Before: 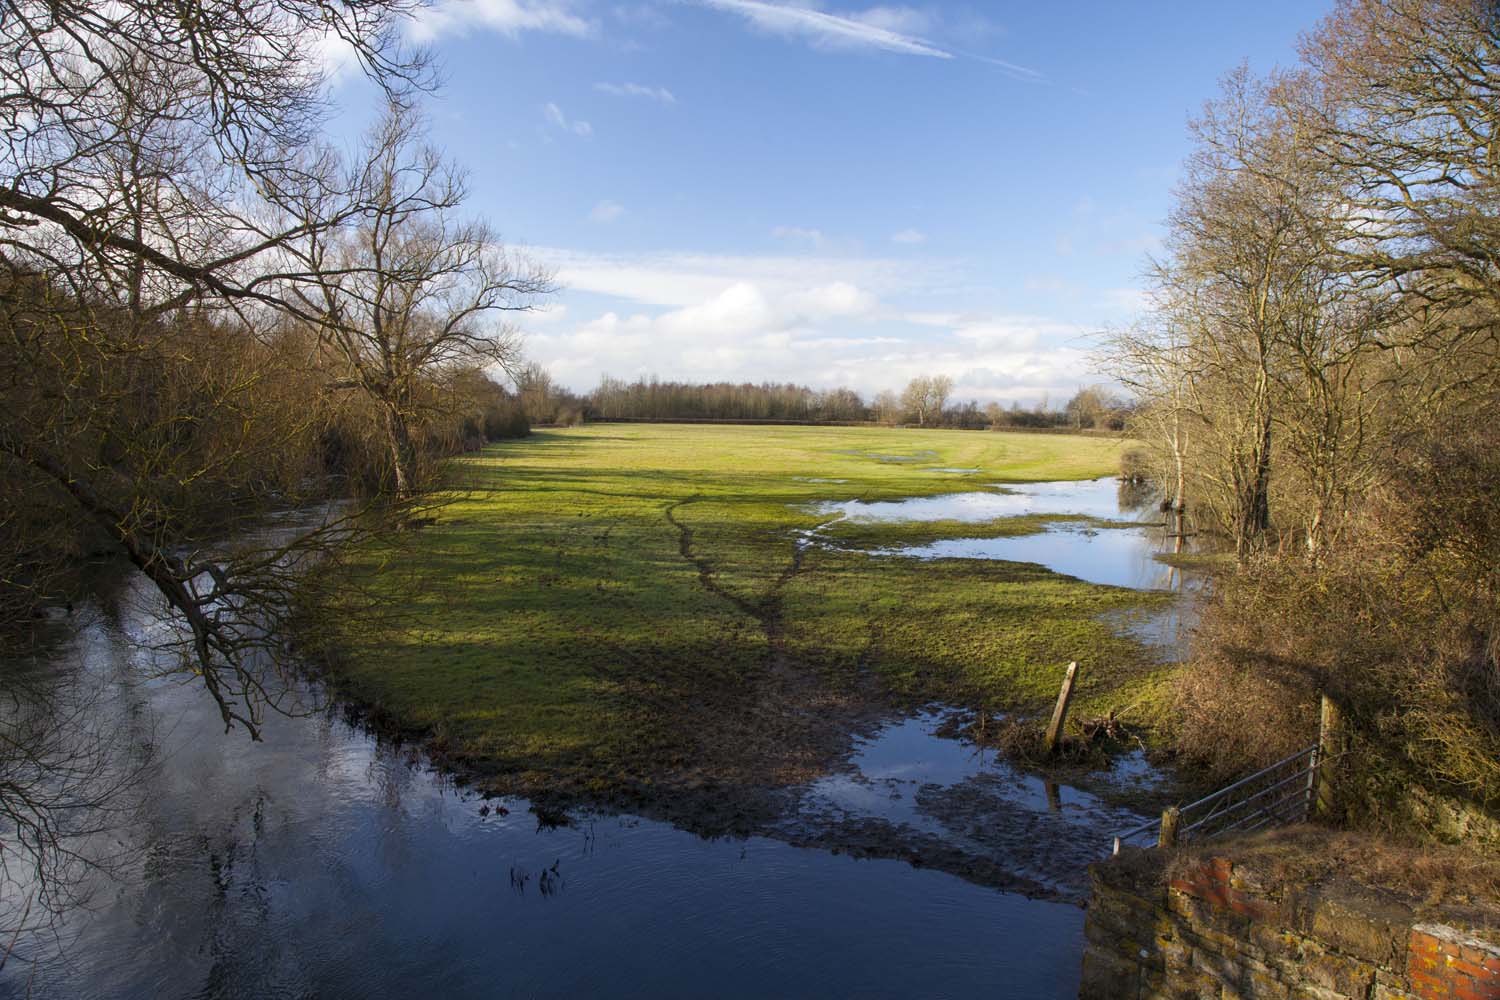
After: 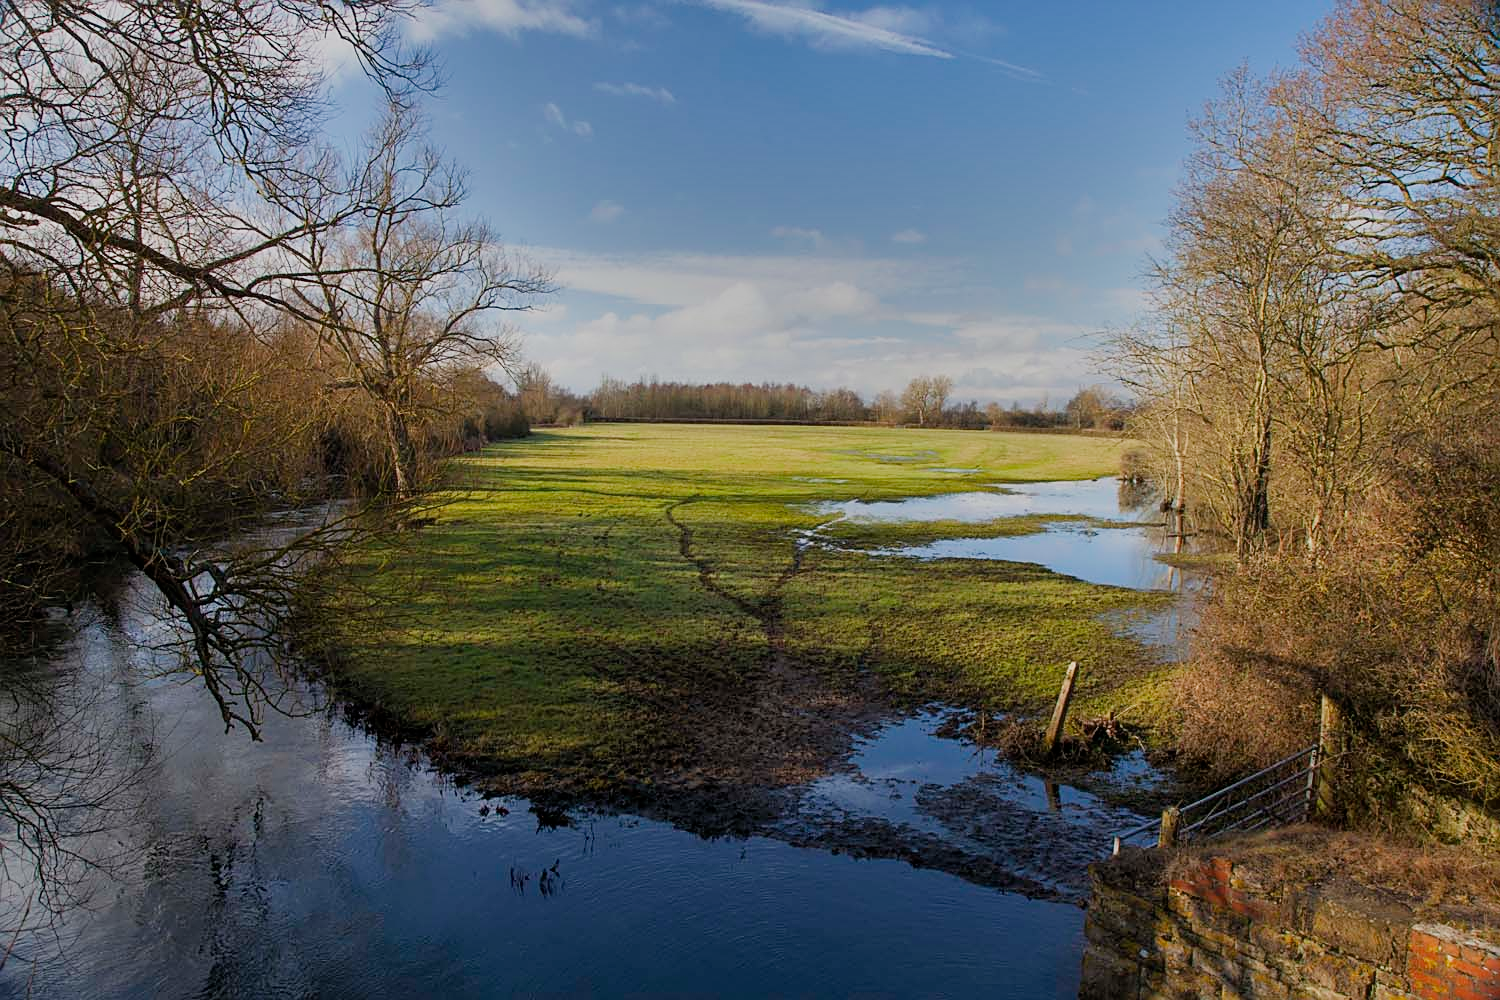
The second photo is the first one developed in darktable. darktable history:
sharpen: on, module defaults
filmic rgb: black relative exposure -13 EV, threshold 3 EV, target white luminance 85%, hardness 6.3, latitude 42.11%, contrast 0.858, shadows ↔ highlights balance 8.63%, color science v4 (2020), enable highlight reconstruction true
shadows and highlights: shadows 19.13, highlights -83.41, soften with gaussian
